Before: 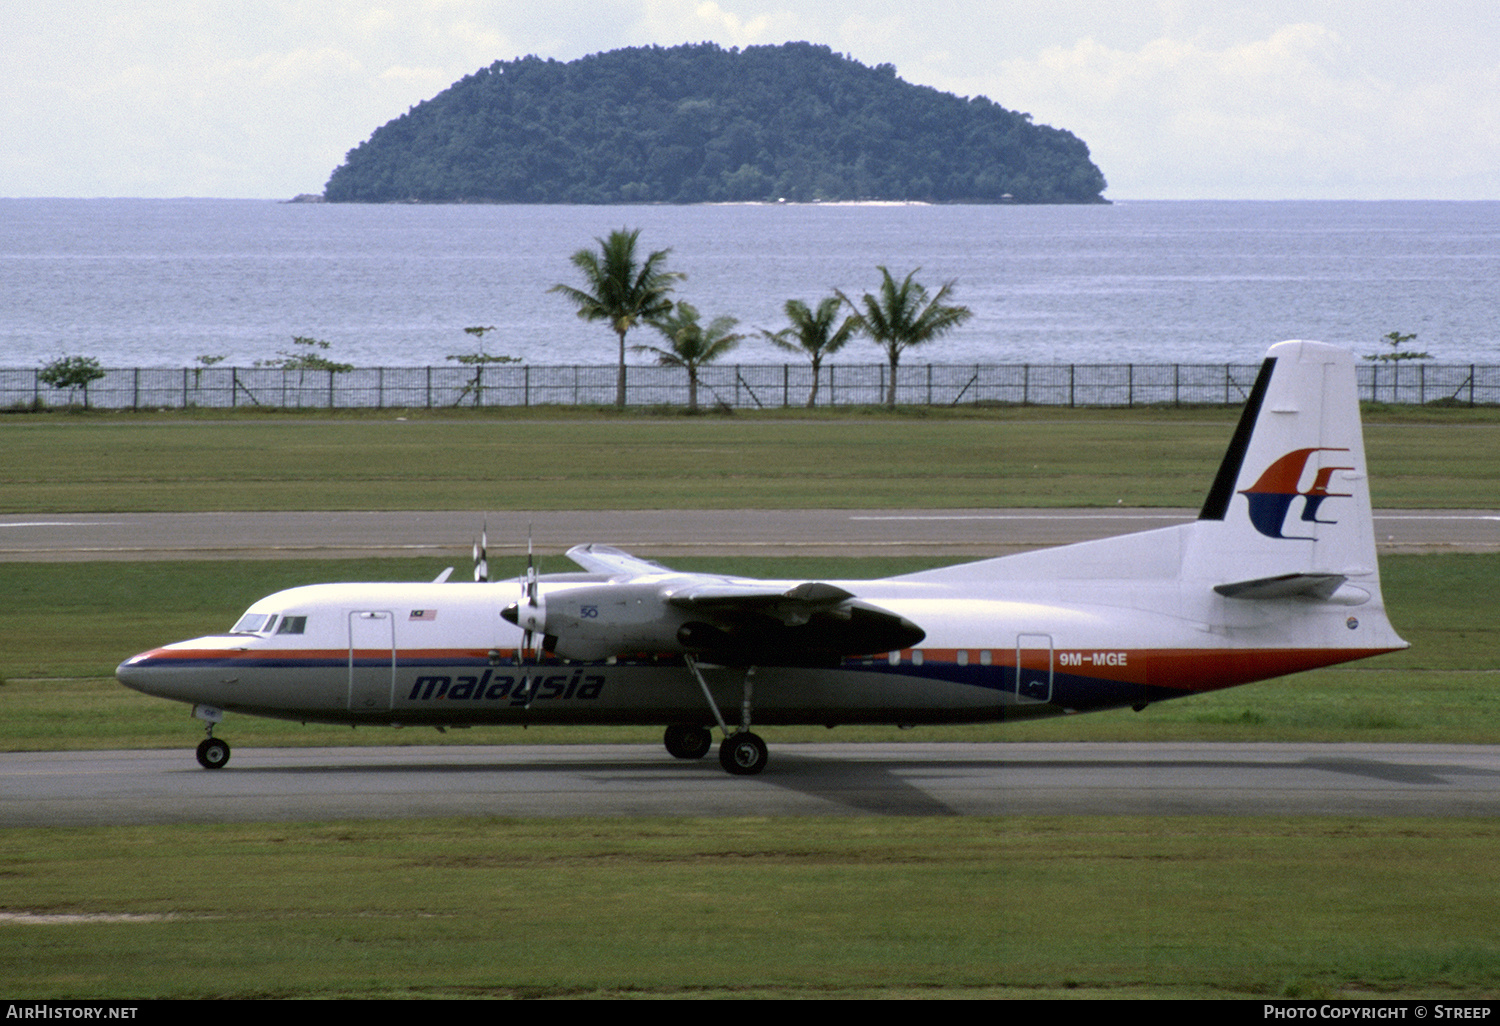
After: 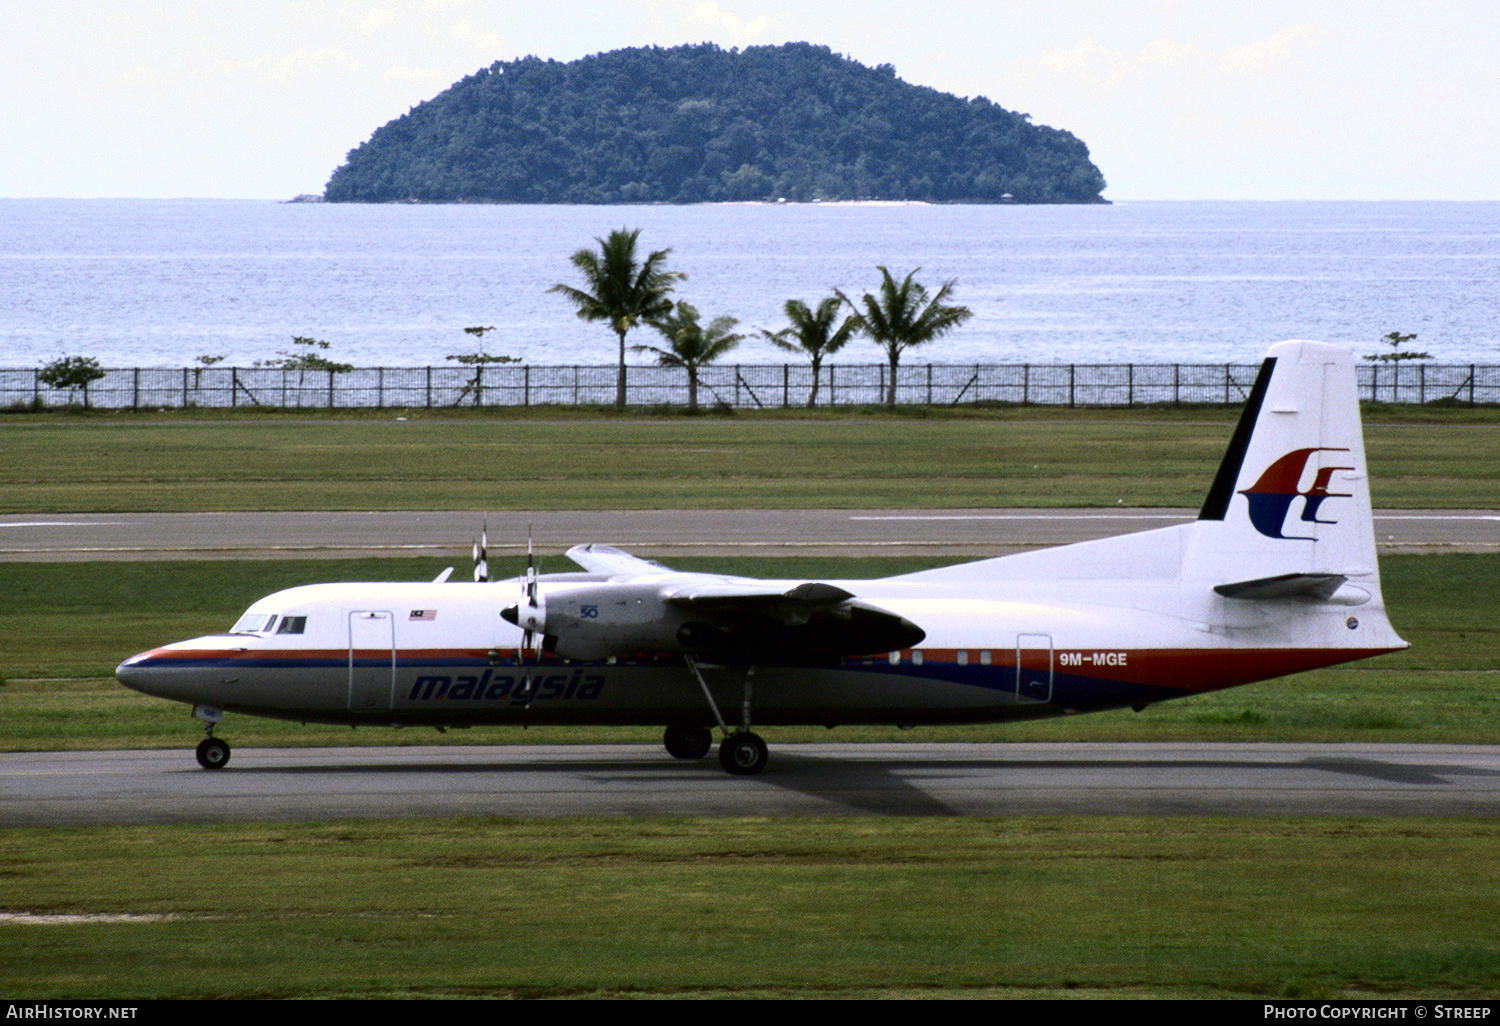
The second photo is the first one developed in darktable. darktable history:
contrast brightness saturation: contrast 0.28
color zones: curves: ch0 [(0, 0.485) (0.178, 0.476) (0.261, 0.623) (0.411, 0.403) (0.708, 0.603) (0.934, 0.412)]; ch1 [(0.003, 0.485) (0.149, 0.496) (0.229, 0.584) (0.326, 0.551) (0.484, 0.262) (0.757, 0.643)]
